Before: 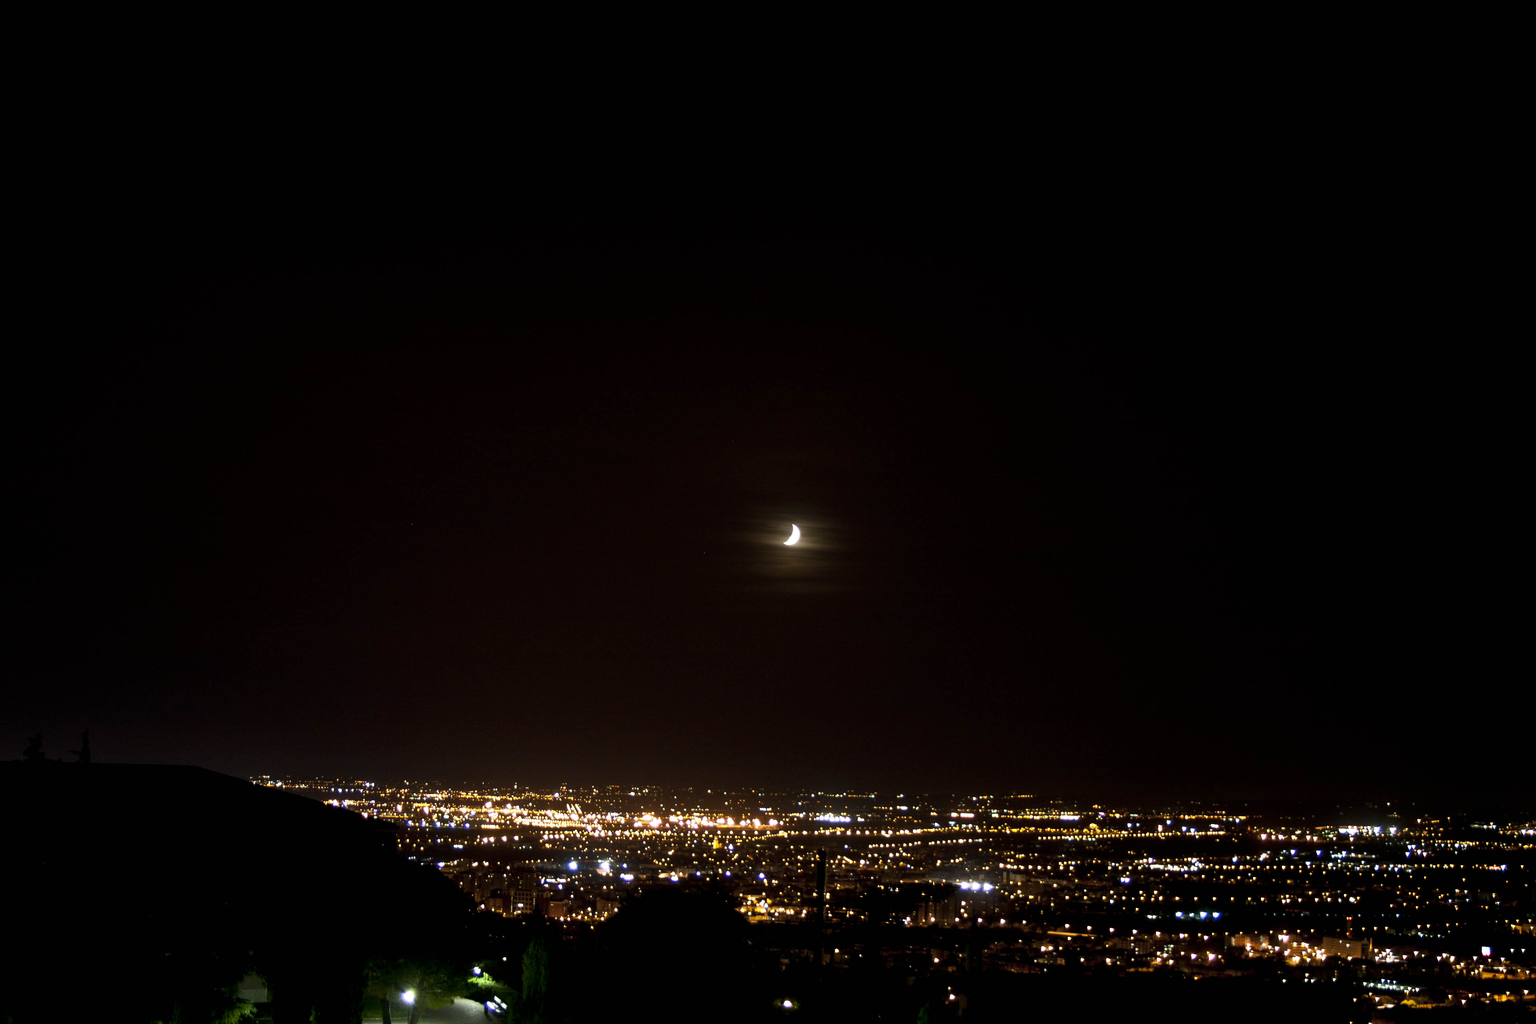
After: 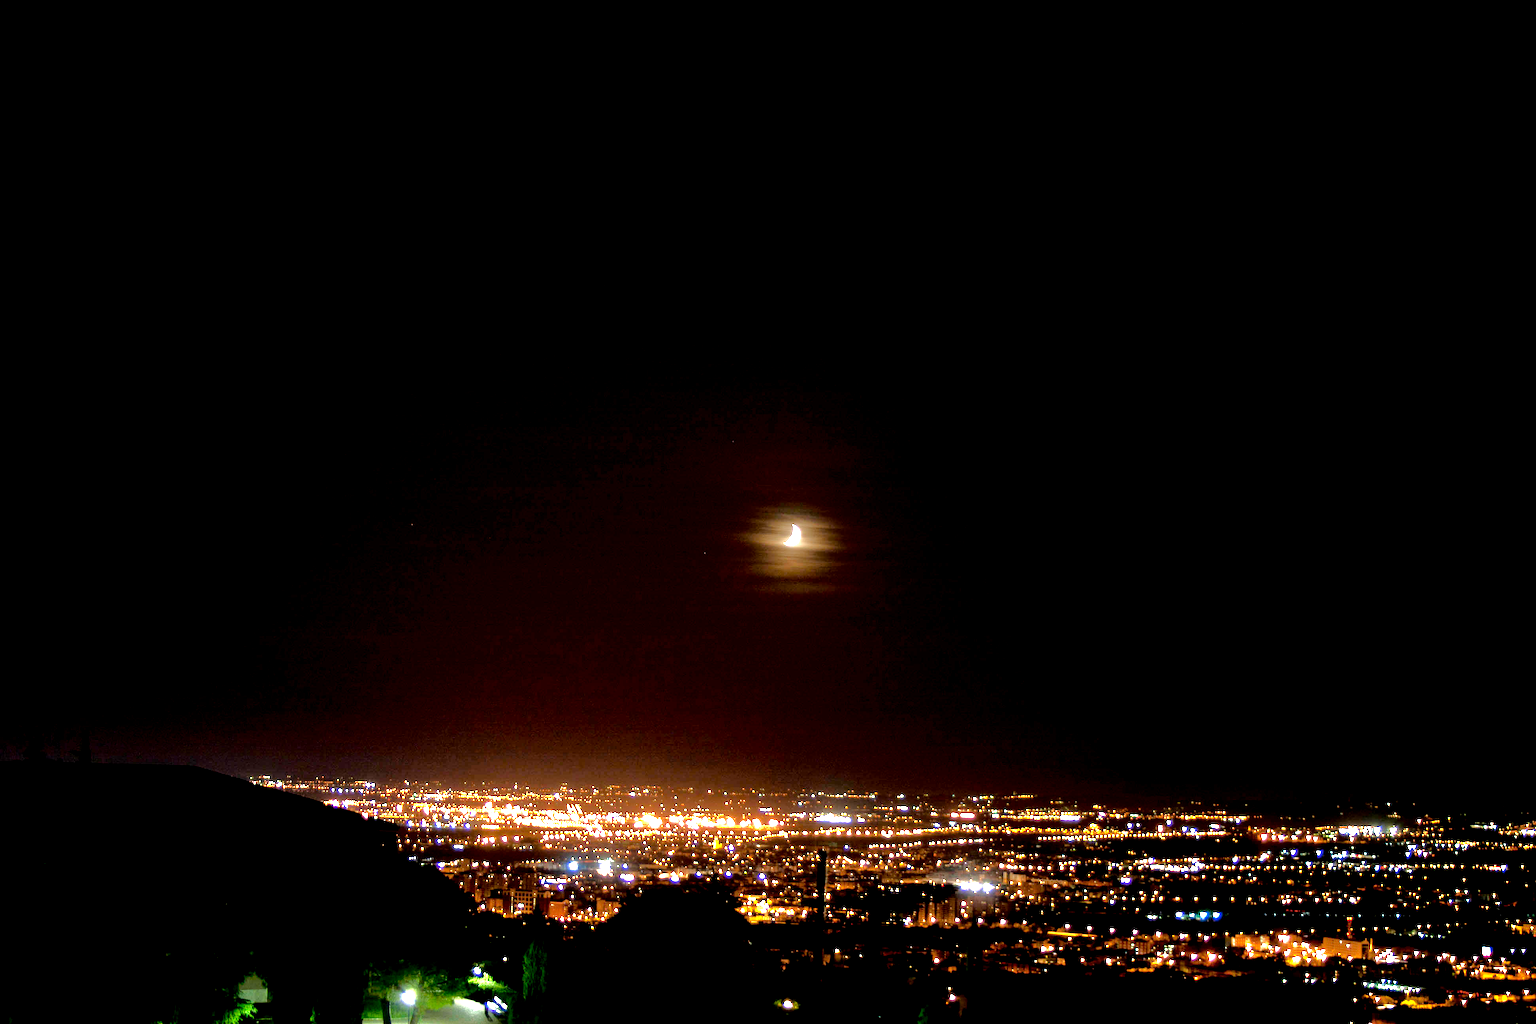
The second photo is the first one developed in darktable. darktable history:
tone equalizer: -7 EV 0.15 EV, -6 EV 0.6 EV, -5 EV 1.15 EV, -4 EV 1.33 EV, -3 EV 1.15 EV, -2 EV 0.6 EV, -1 EV 0.15 EV, mask exposure compensation -0.5 EV
exposure: black level correction 0.001, exposure -0.125 EV, compensate exposure bias true, compensate highlight preservation false
